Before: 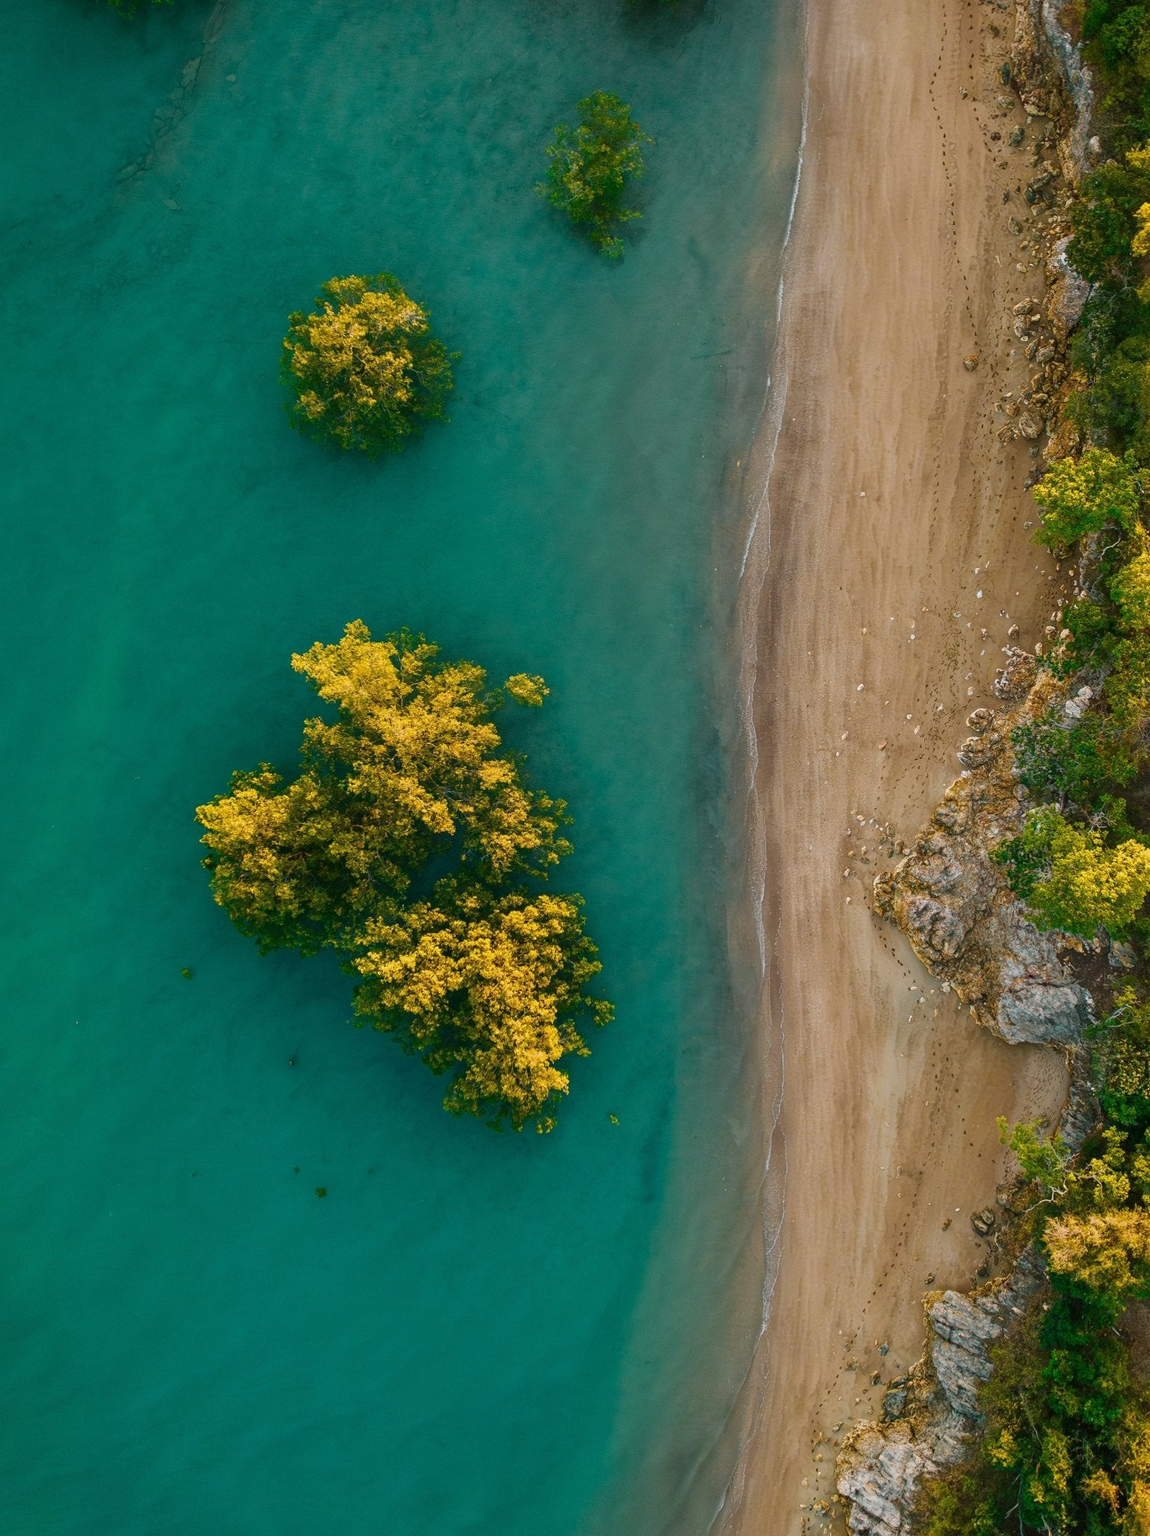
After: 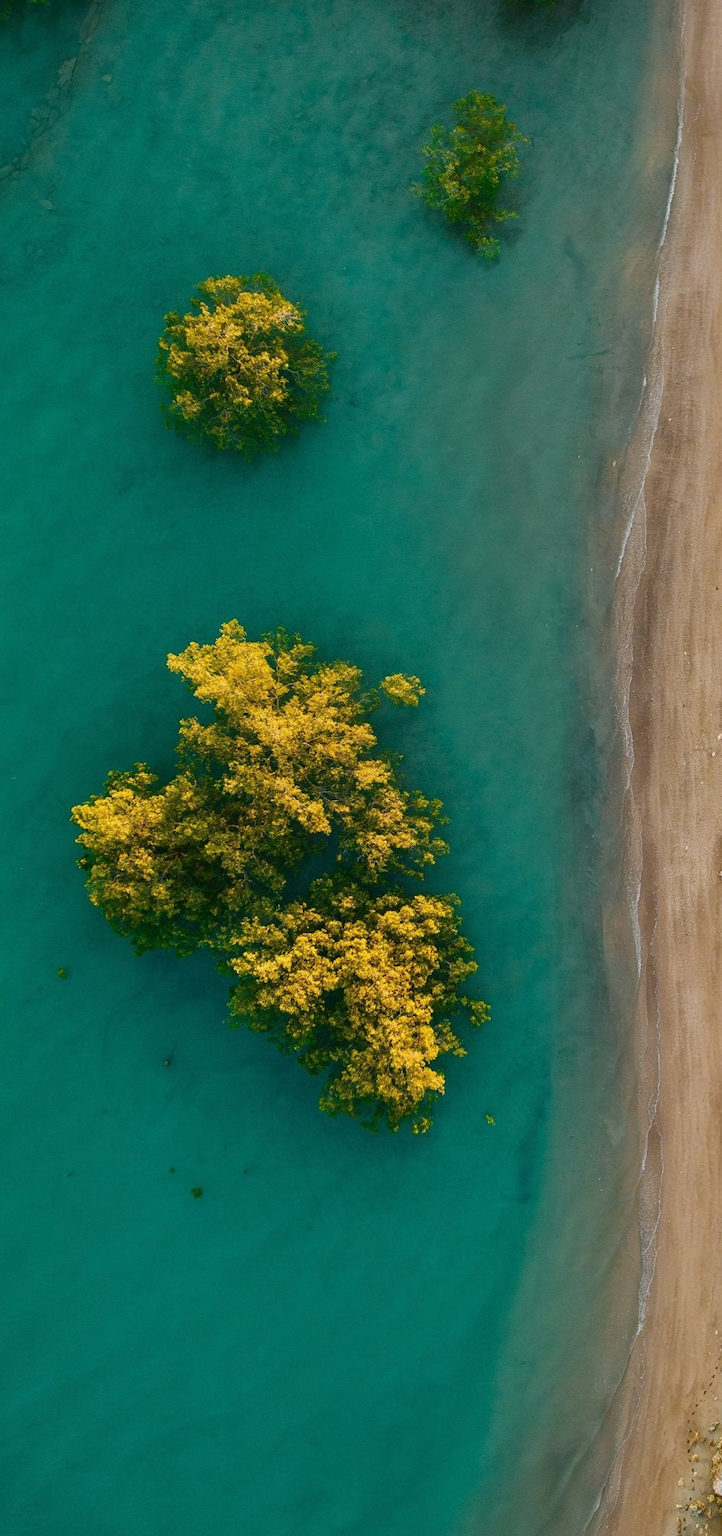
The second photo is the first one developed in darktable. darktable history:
exposure: black level correction 0, compensate exposure bias true, compensate highlight preservation false
crop: left 10.832%, right 26.388%
